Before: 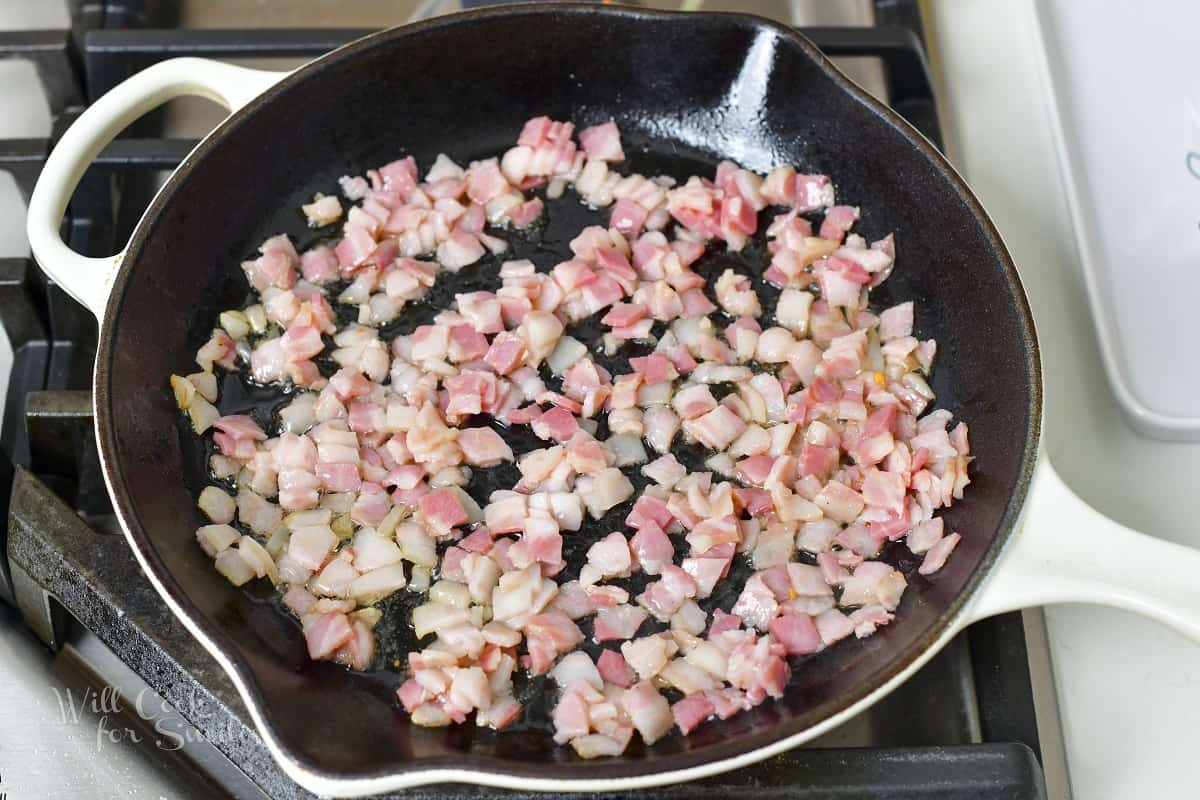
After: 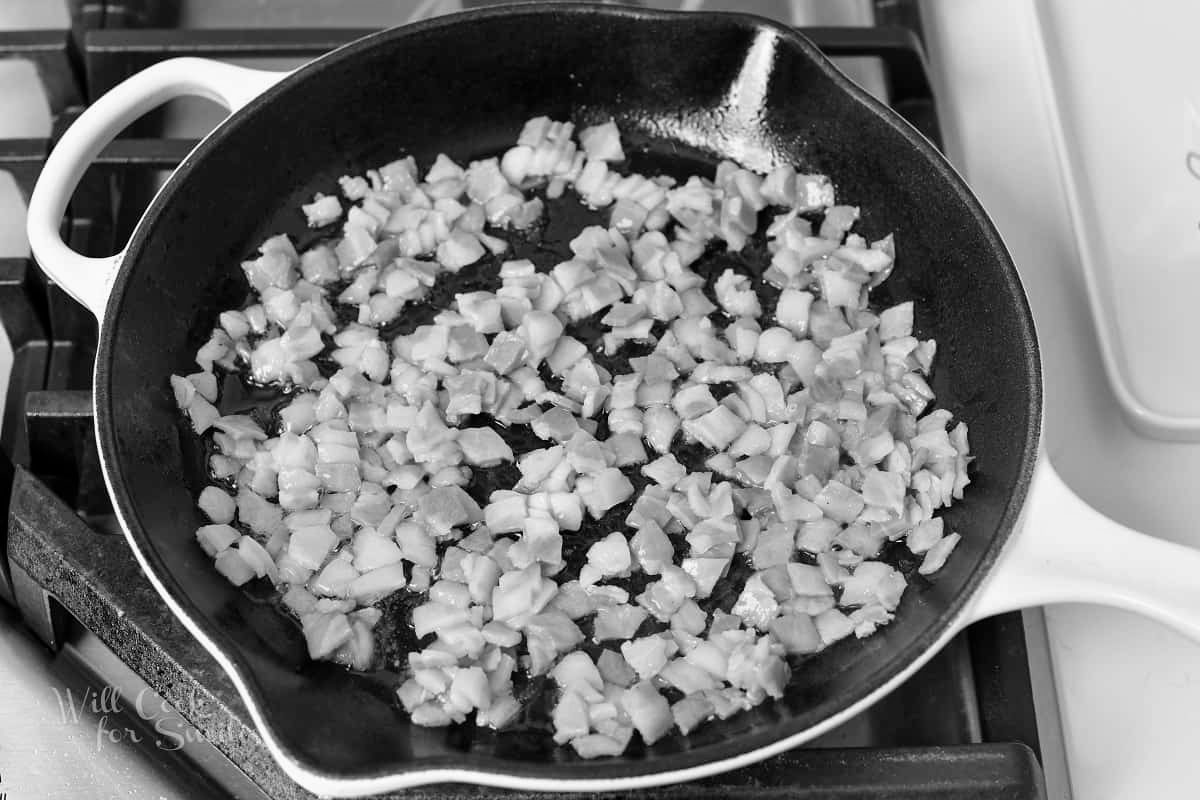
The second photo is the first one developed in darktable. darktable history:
monochrome: size 1
color balance rgb: perceptual saturation grading › global saturation 30%
white balance: red 1.009, blue 0.985
exposure: exposure -0.064 EV, compensate highlight preservation false
